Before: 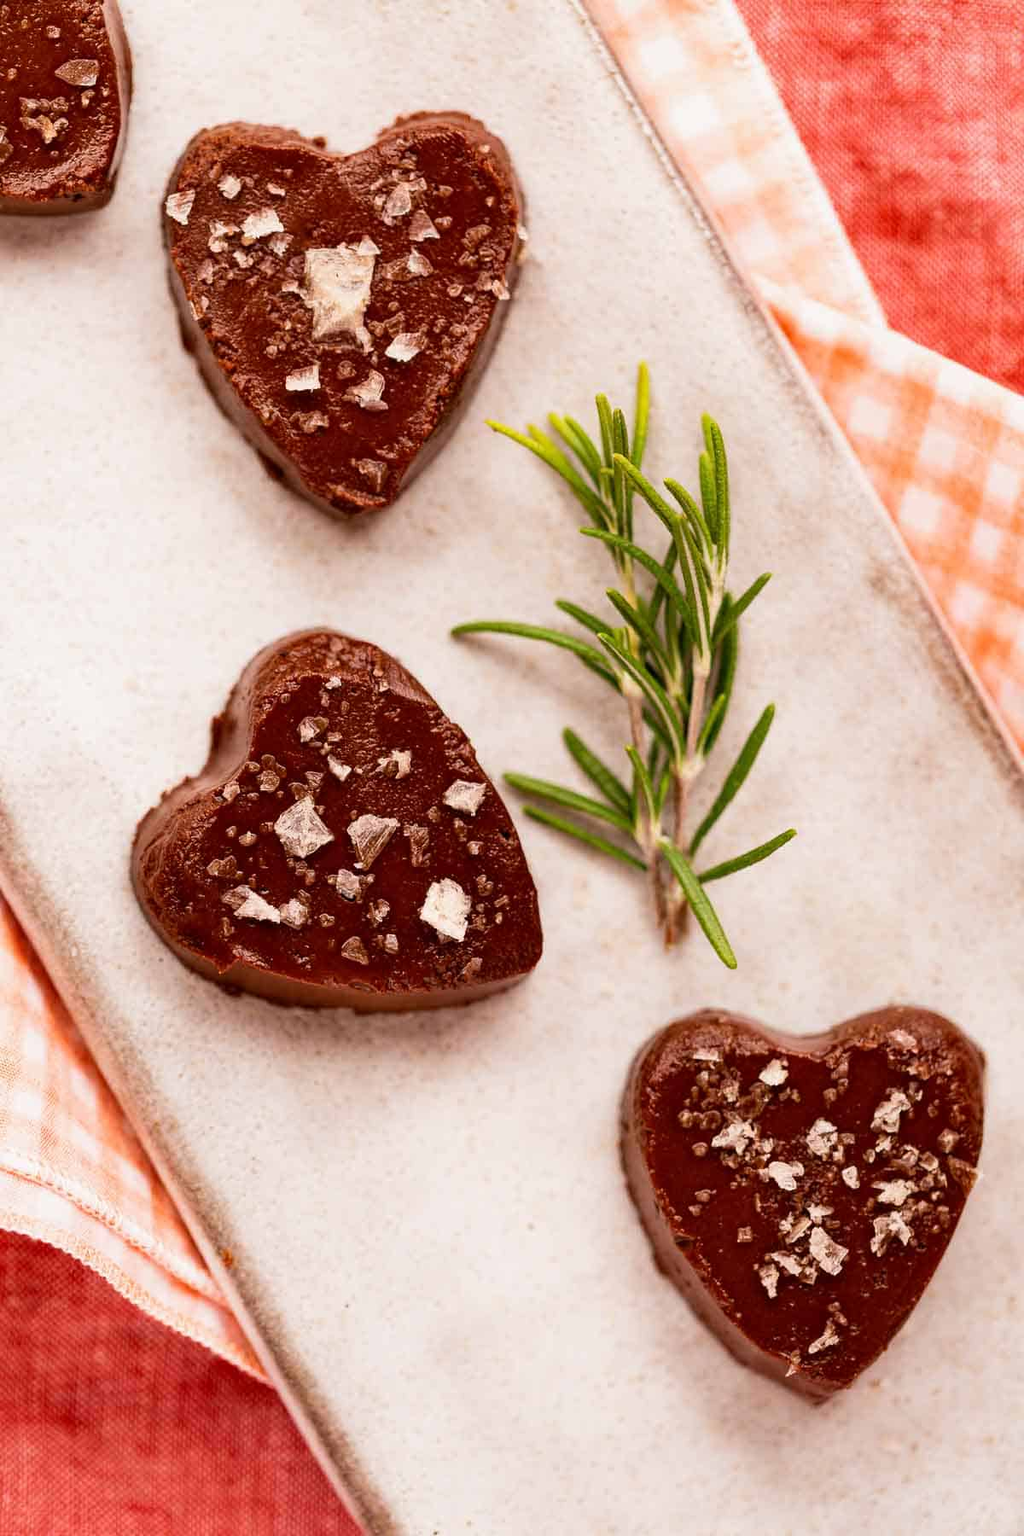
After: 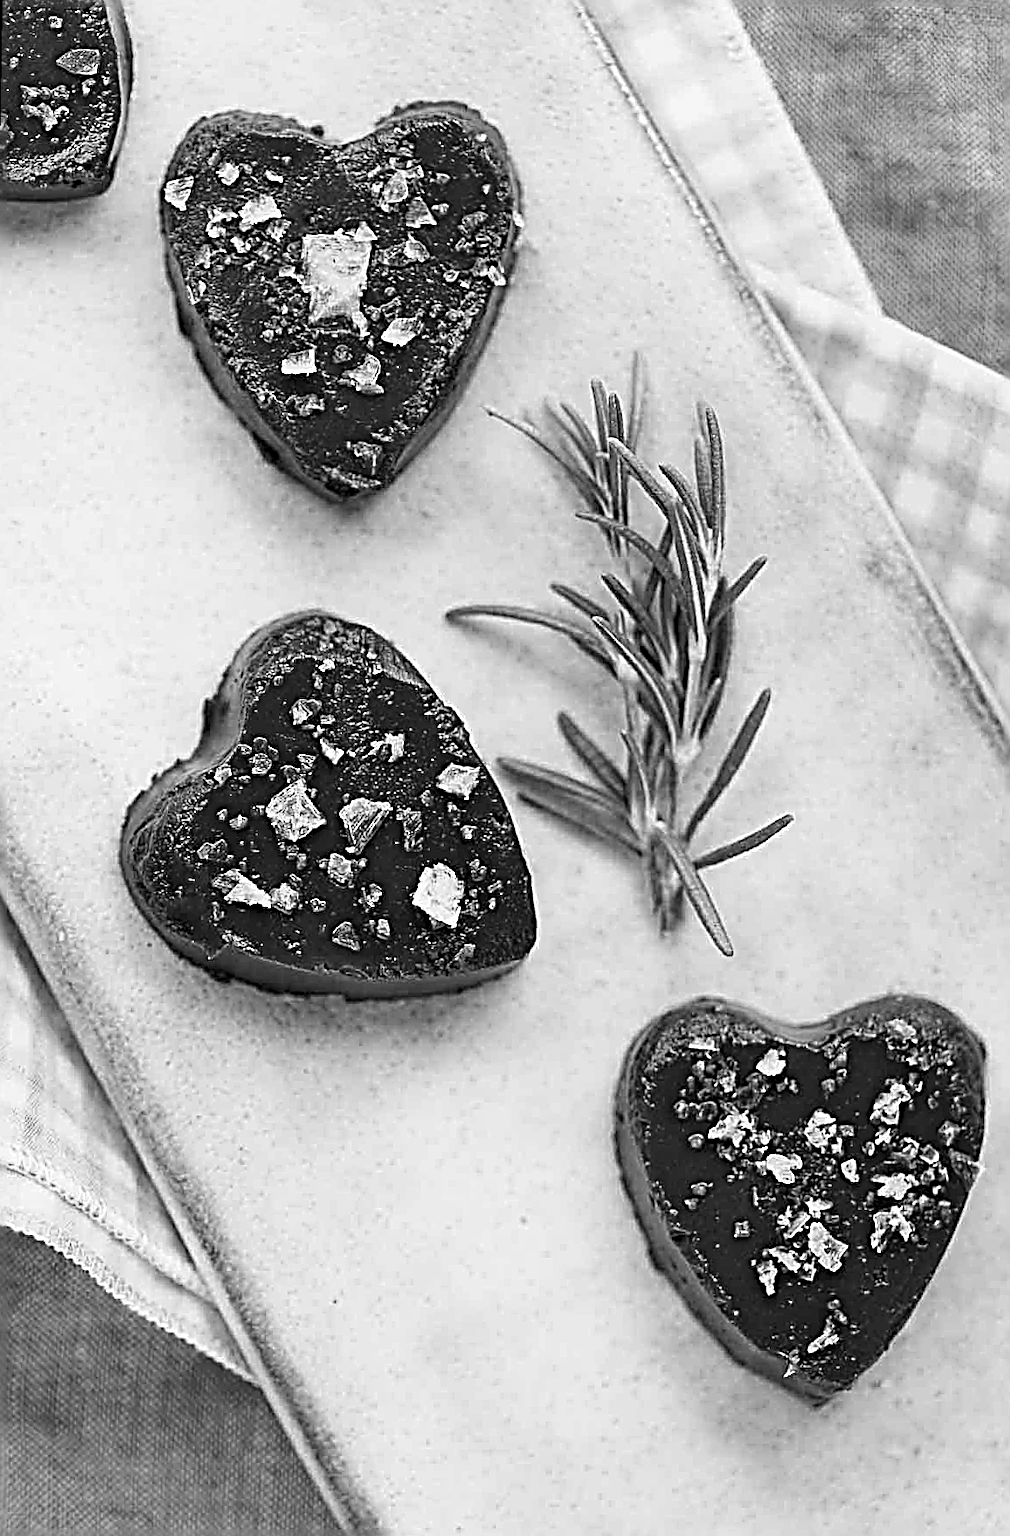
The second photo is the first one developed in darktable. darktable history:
rotate and perspective: rotation 0.226°, lens shift (vertical) -0.042, crop left 0.023, crop right 0.982, crop top 0.006, crop bottom 0.994
sharpen: radius 3.158, amount 1.731
monochrome: on, module defaults
